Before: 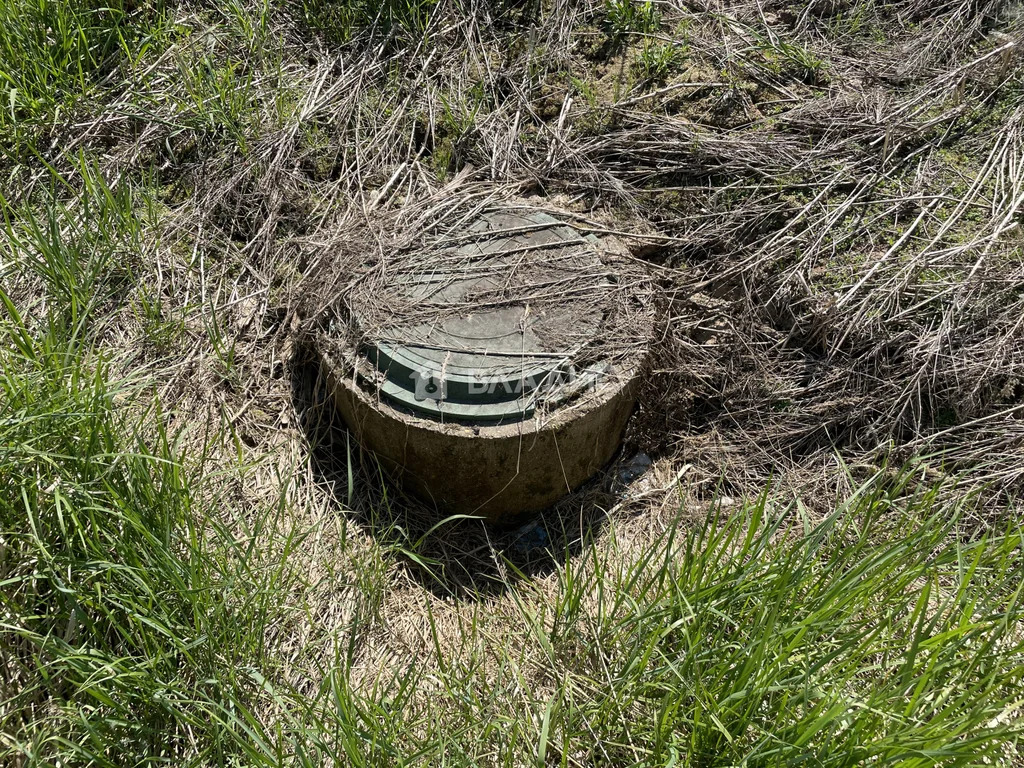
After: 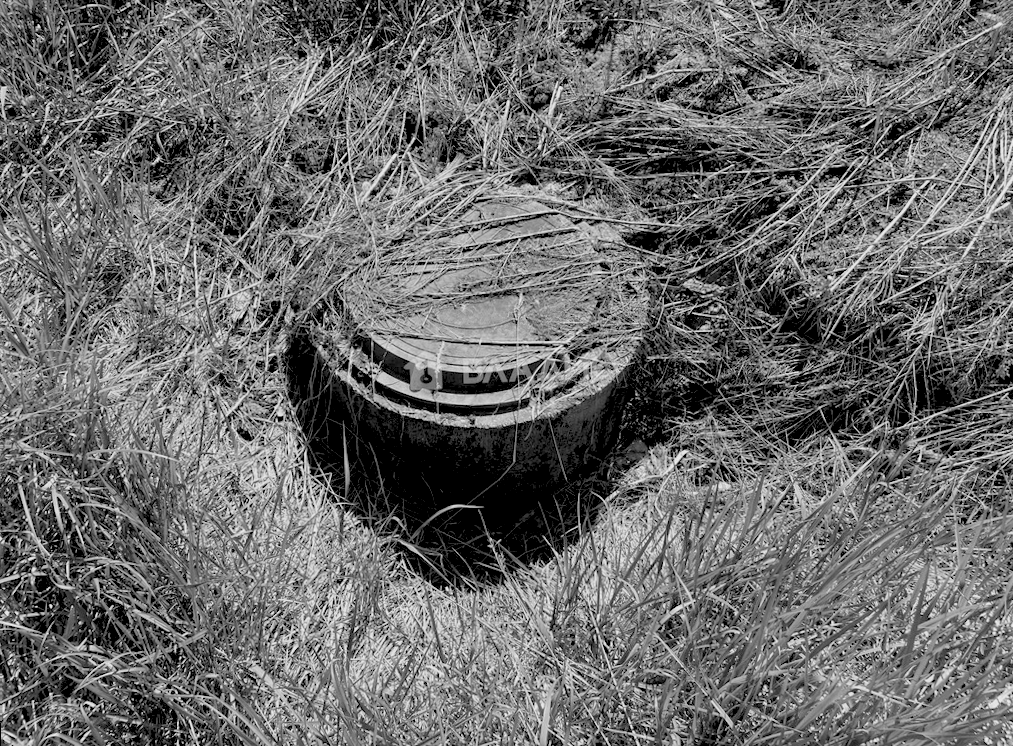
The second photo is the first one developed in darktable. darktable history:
monochrome: a -4.13, b 5.16, size 1
white balance: red 0.976, blue 1.04
rgb levels: preserve colors sum RGB, levels [[0.038, 0.433, 0.934], [0, 0.5, 1], [0, 0.5, 1]]
rotate and perspective: rotation -1°, crop left 0.011, crop right 0.989, crop top 0.025, crop bottom 0.975
